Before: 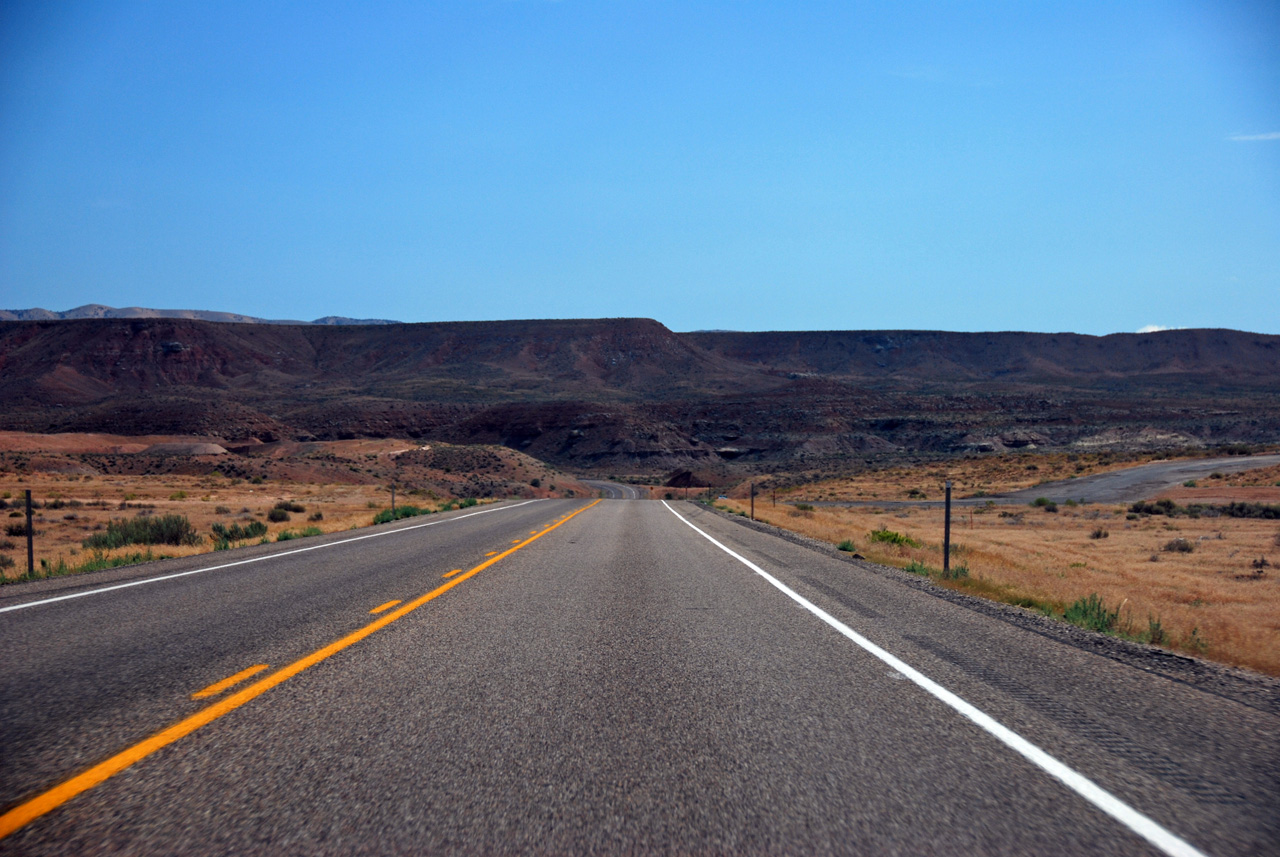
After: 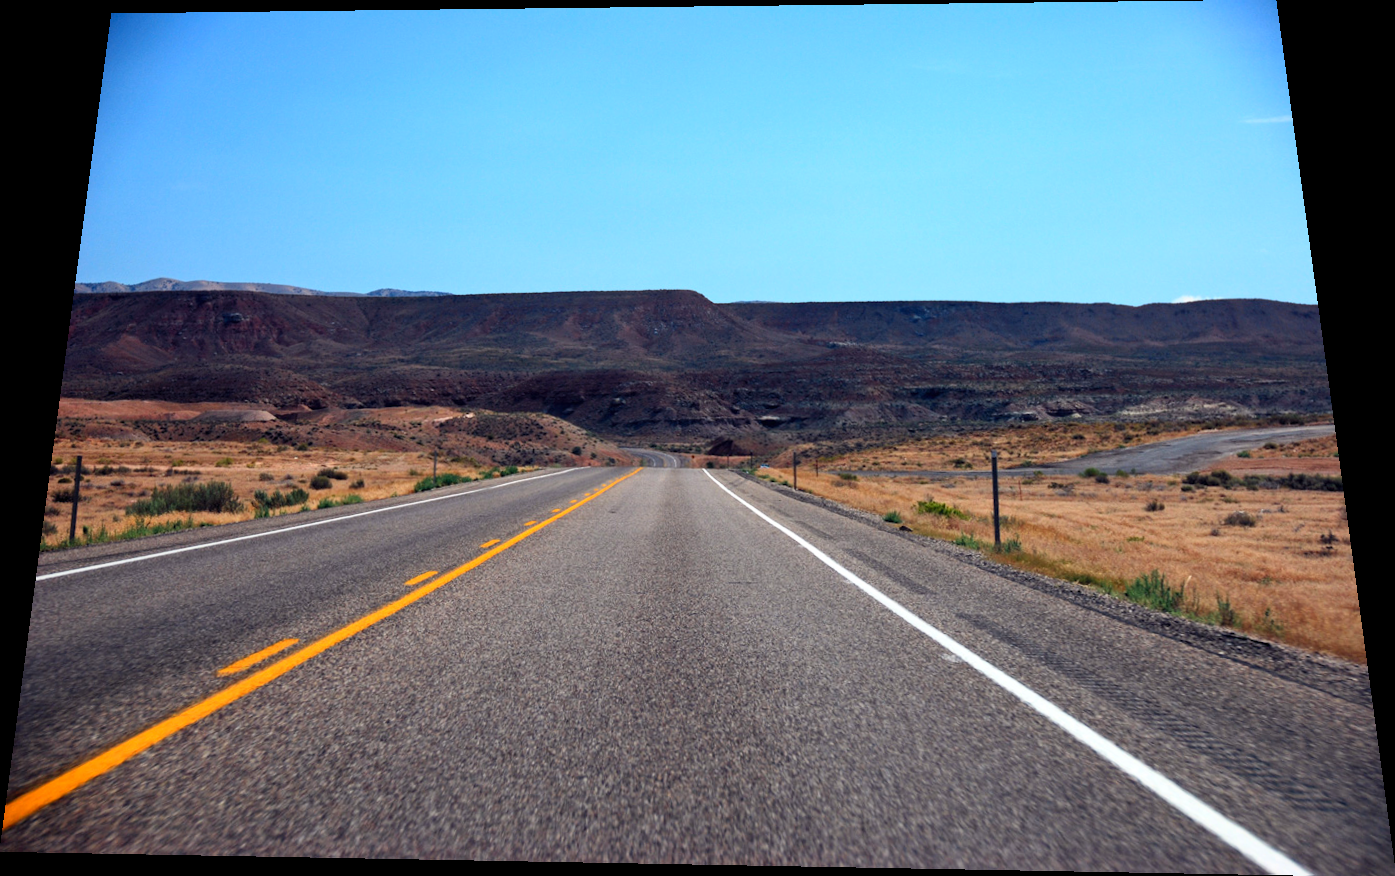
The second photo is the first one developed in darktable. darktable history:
contrast brightness saturation: contrast 0.2, brightness 0.15, saturation 0.14
rotate and perspective: rotation 0.128°, lens shift (vertical) -0.181, lens shift (horizontal) -0.044, shear 0.001, automatic cropping off
